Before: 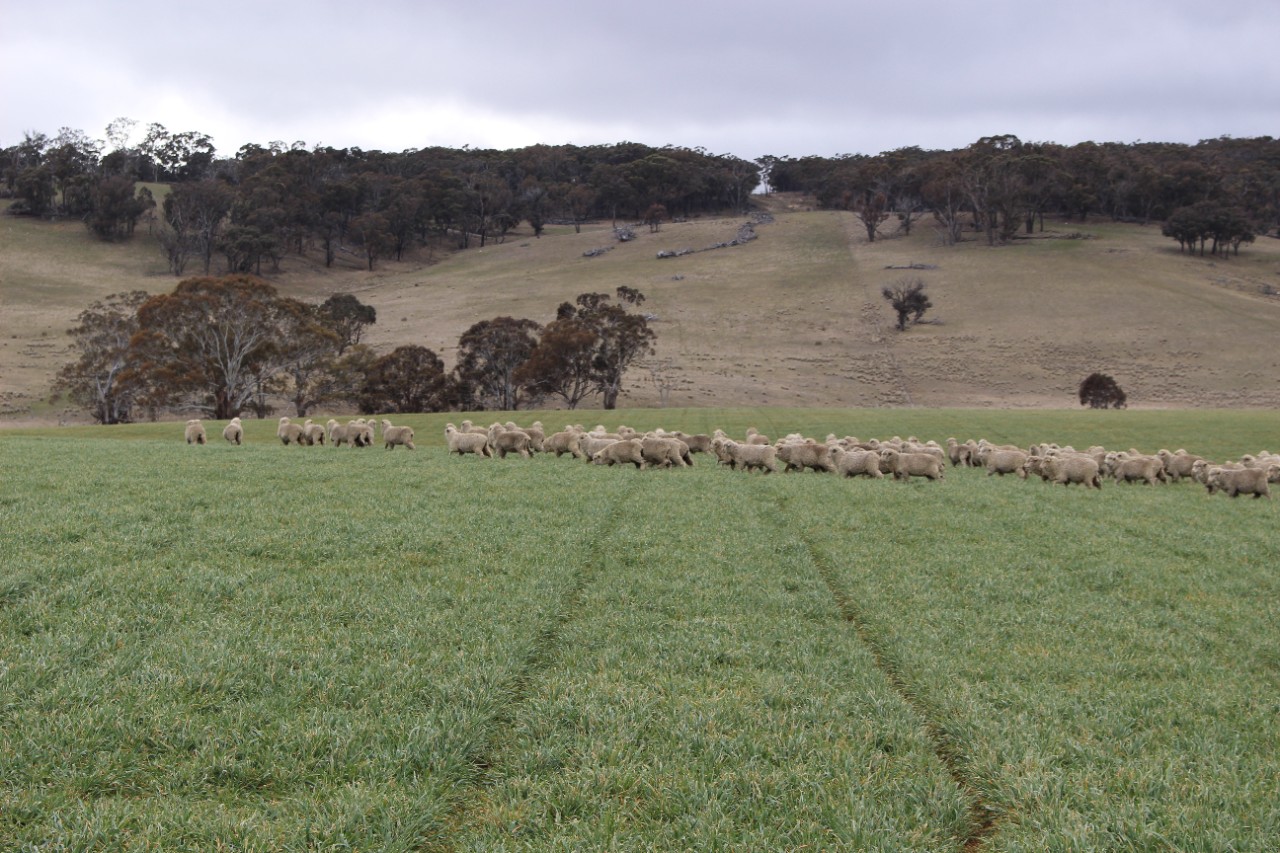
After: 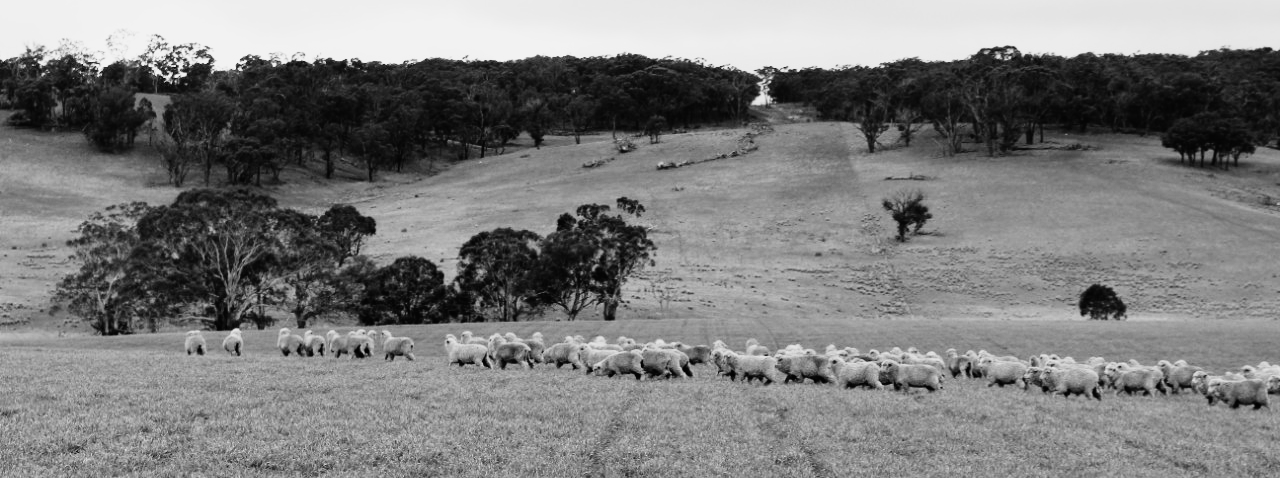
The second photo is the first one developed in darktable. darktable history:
crop and rotate: top 10.605%, bottom 33.274%
tone equalizer: -8 EV -0.75 EV, -7 EV -0.7 EV, -6 EV -0.6 EV, -5 EV -0.4 EV, -3 EV 0.4 EV, -2 EV 0.6 EV, -1 EV 0.7 EV, +0 EV 0.75 EV, edges refinement/feathering 500, mask exposure compensation -1.57 EV, preserve details no
exposure: exposure 0.131 EV, compensate highlight preservation false
filmic rgb: black relative exposure -11.88 EV, white relative exposure 5.43 EV, threshold 3 EV, hardness 4.49, latitude 50%, contrast 1.14, color science v5 (2021), contrast in shadows safe, contrast in highlights safe, enable highlight reconstruction true
color calibration: output gray [0.25, 0.35, 0.4, 0], x 0.383, y 0.372, temperature 3905.17 K
